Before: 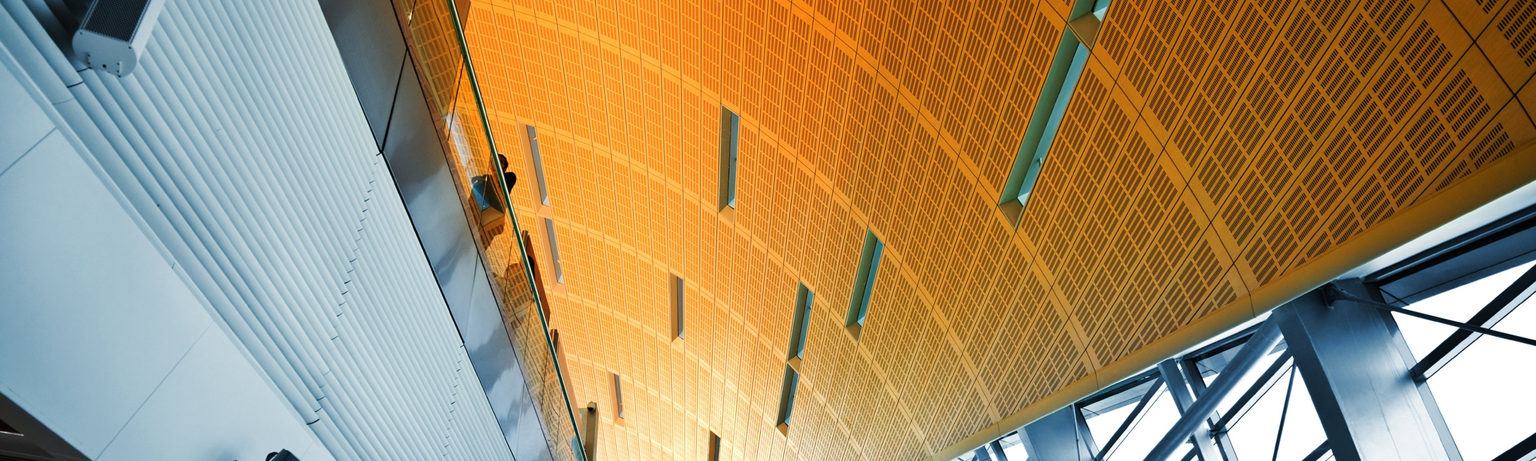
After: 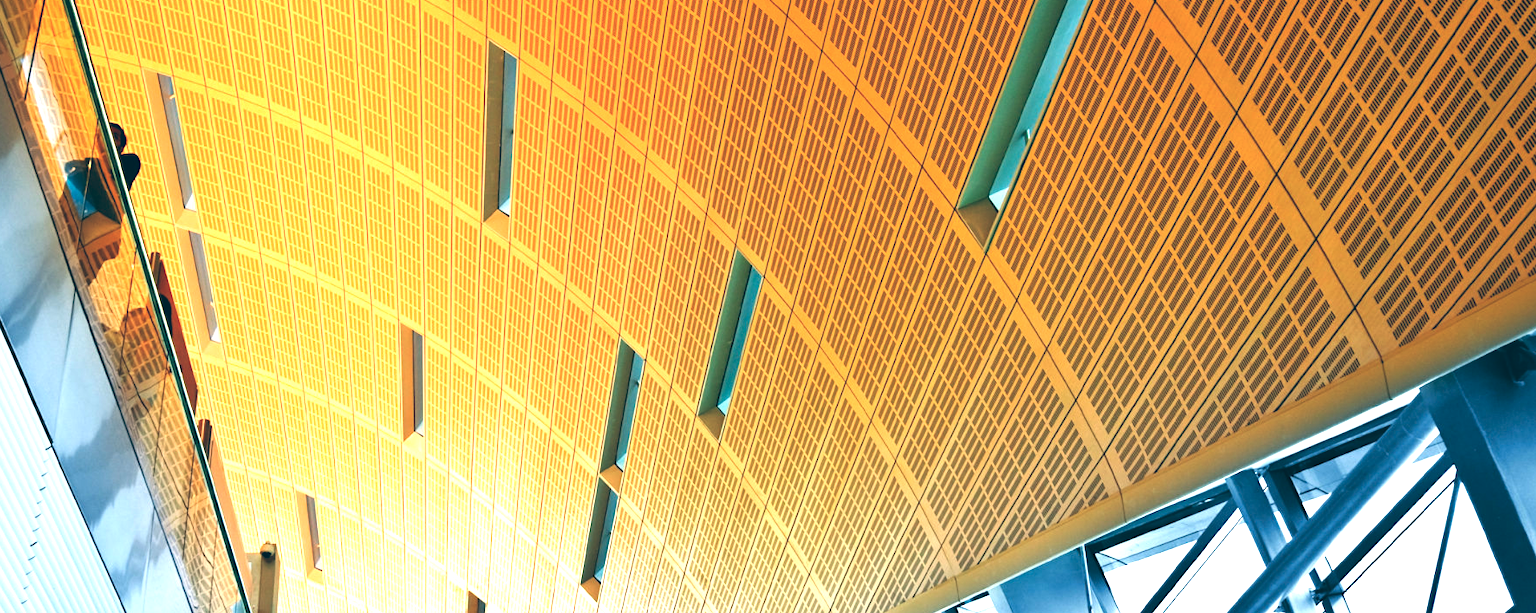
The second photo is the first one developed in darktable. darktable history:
exposure: black level correction 0, exposure 0.7 EV, compensate exposure bias true, compensate highlight preservation false
color balance: lift [1.016, 0.983, 1, 1.017], gamma [0.958, 1, 1, 1], gain [0.981, 1.007, 0.993, 1.002], input saturation 118.26%, contrast 13.43%, contrast fulcrum 21.62%, output saturation 82.76%
crop and rotate: left 28.256%, top 17.734%, right 12.656%, bottom 3.573%
